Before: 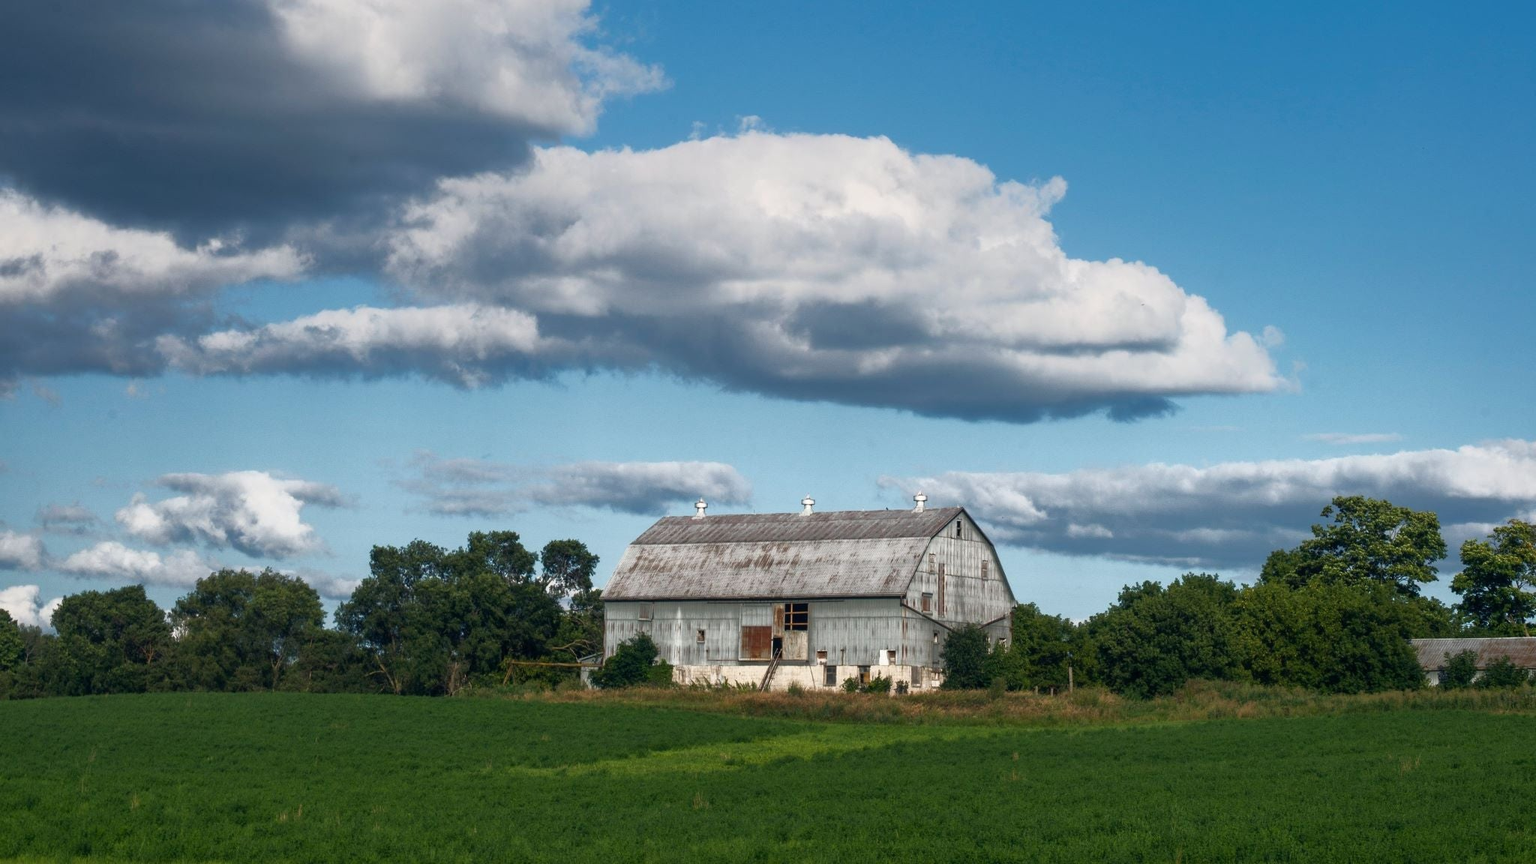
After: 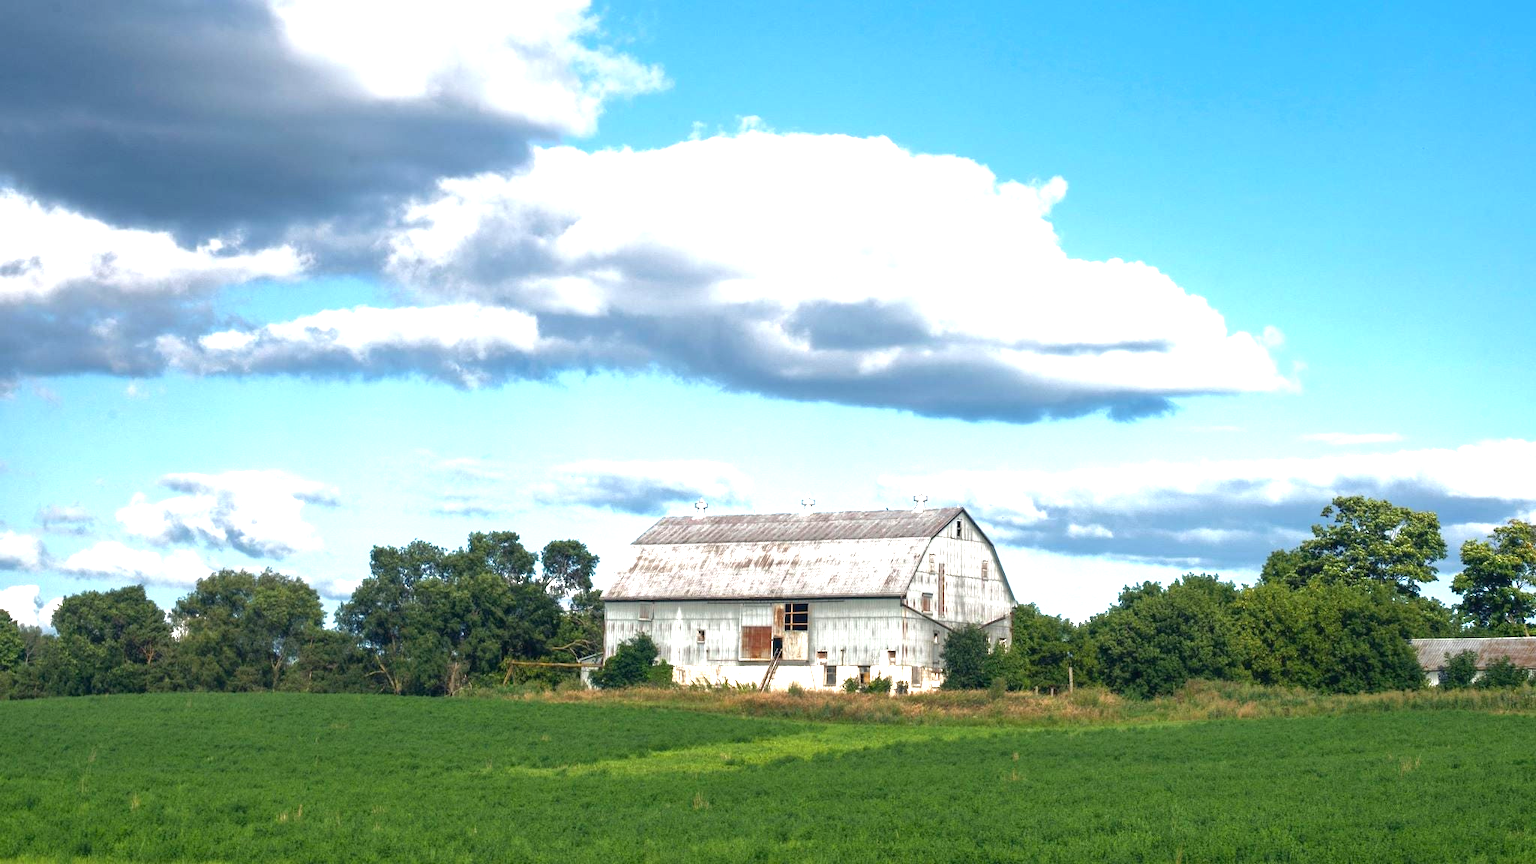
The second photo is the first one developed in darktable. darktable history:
exposure: black level correction 0, exposure 1.411 EV, compensate exposure bias true, compensate highlight preservation false
